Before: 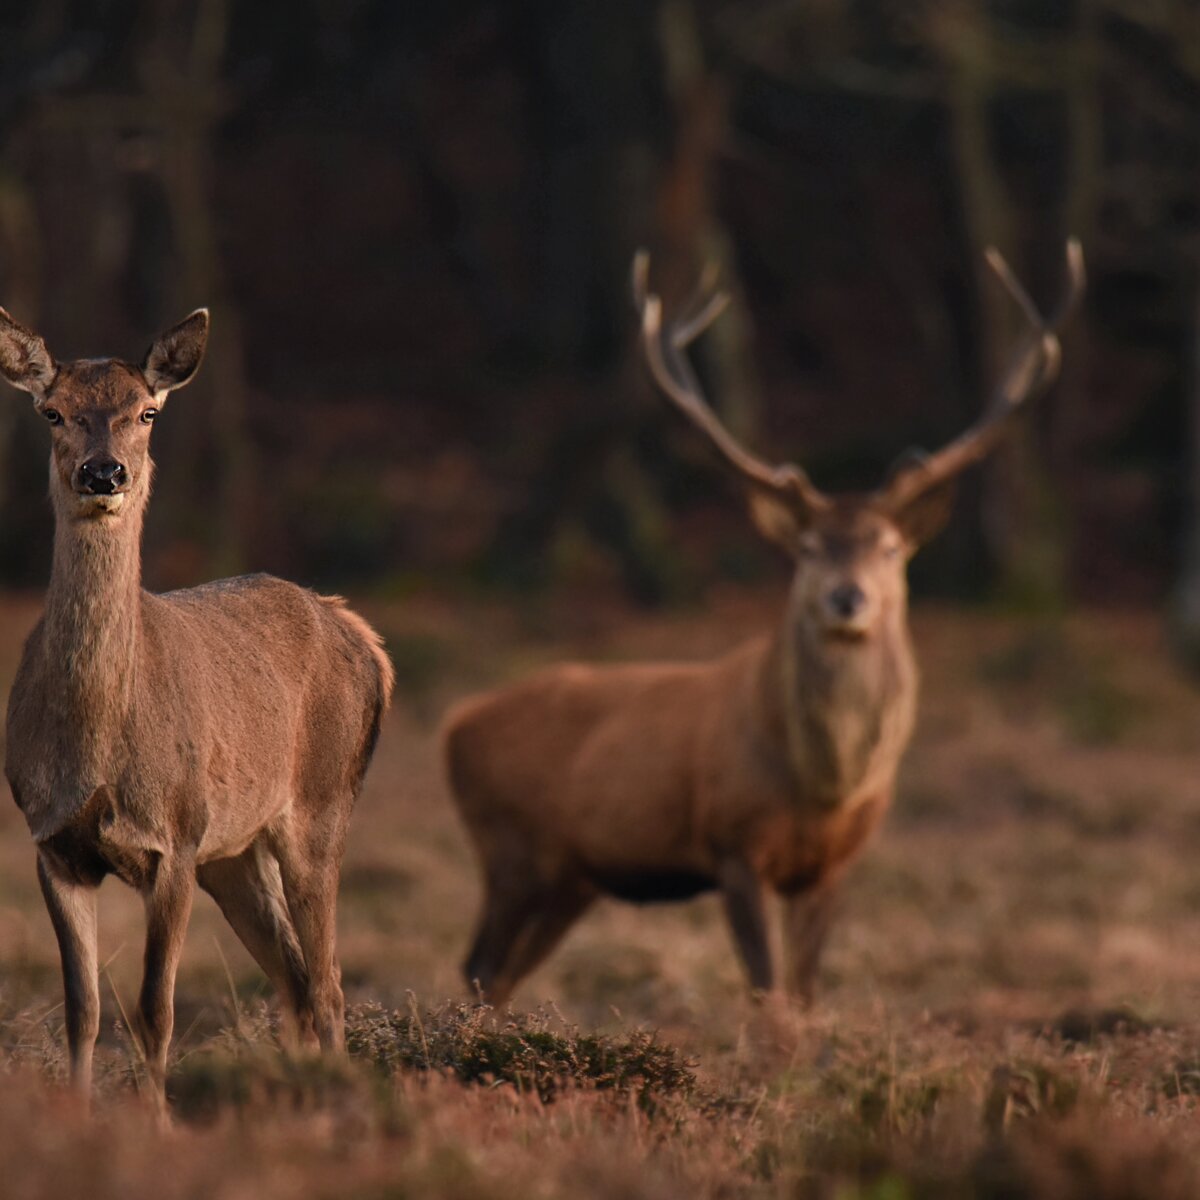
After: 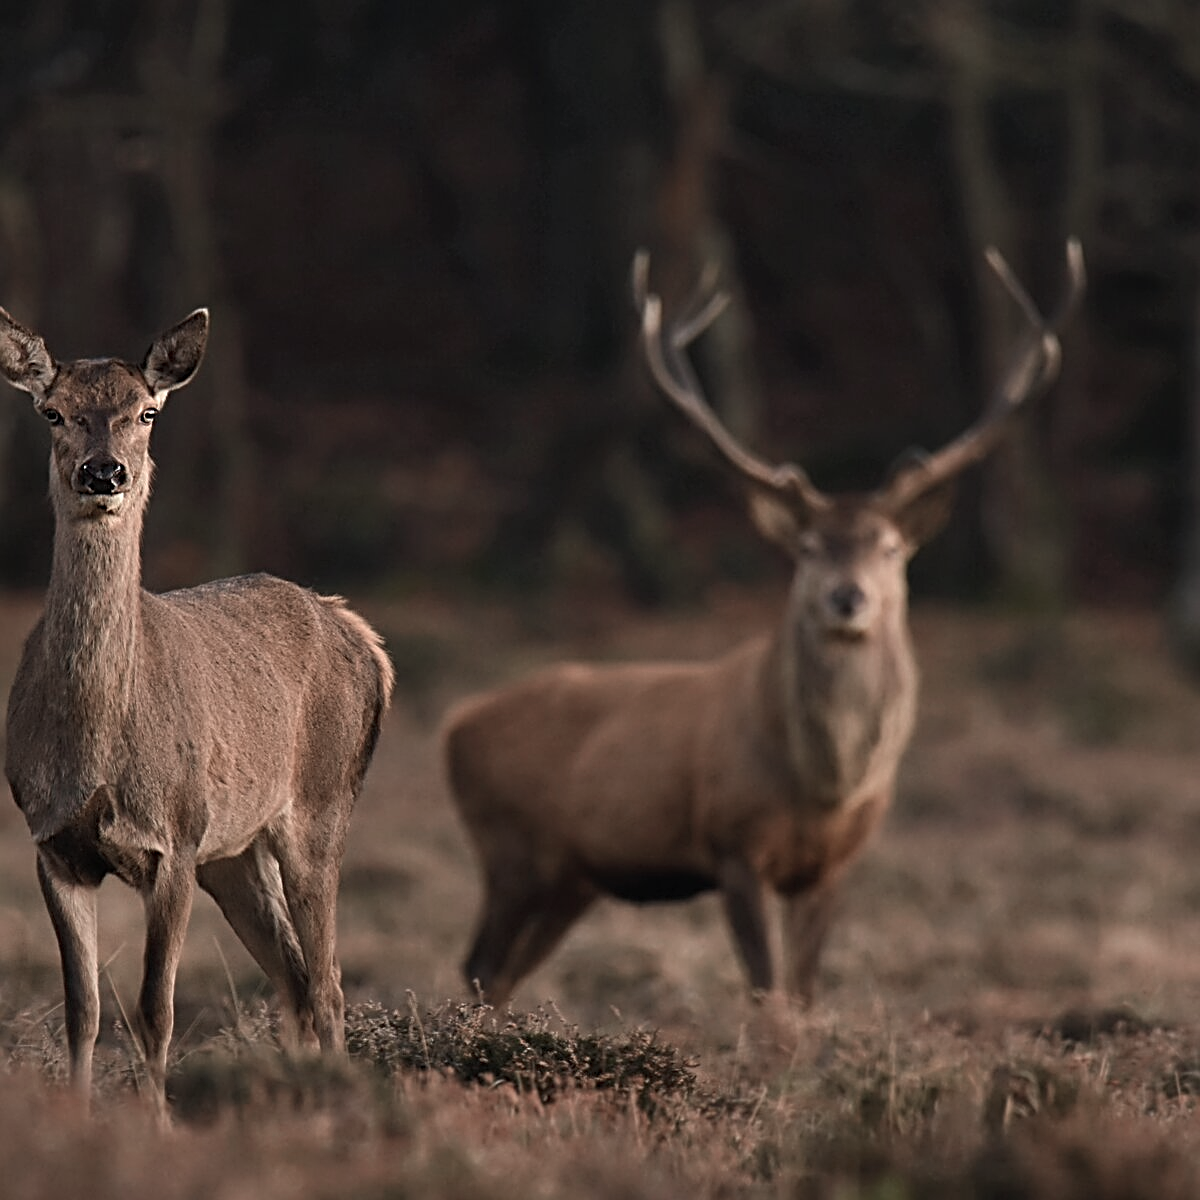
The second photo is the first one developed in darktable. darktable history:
color zones: curves: ch0 [(0, 0.559) (0.153, 0.551) (0.229, 0.5) (0.429, 0.5) (0.571, 0.5) (0.714, 0.5) (0.857, 0.5) (1, 0.559)]; ch1 [(0, 0.417) (0.112, 0.336) (0.213, 0.26) (0.429, 0.34) (0.571, 0.35) (0.683, 0.331) (0.857, 0.344) (1, 0.417)]
sharpen: radius 2.817, amount 0.715
